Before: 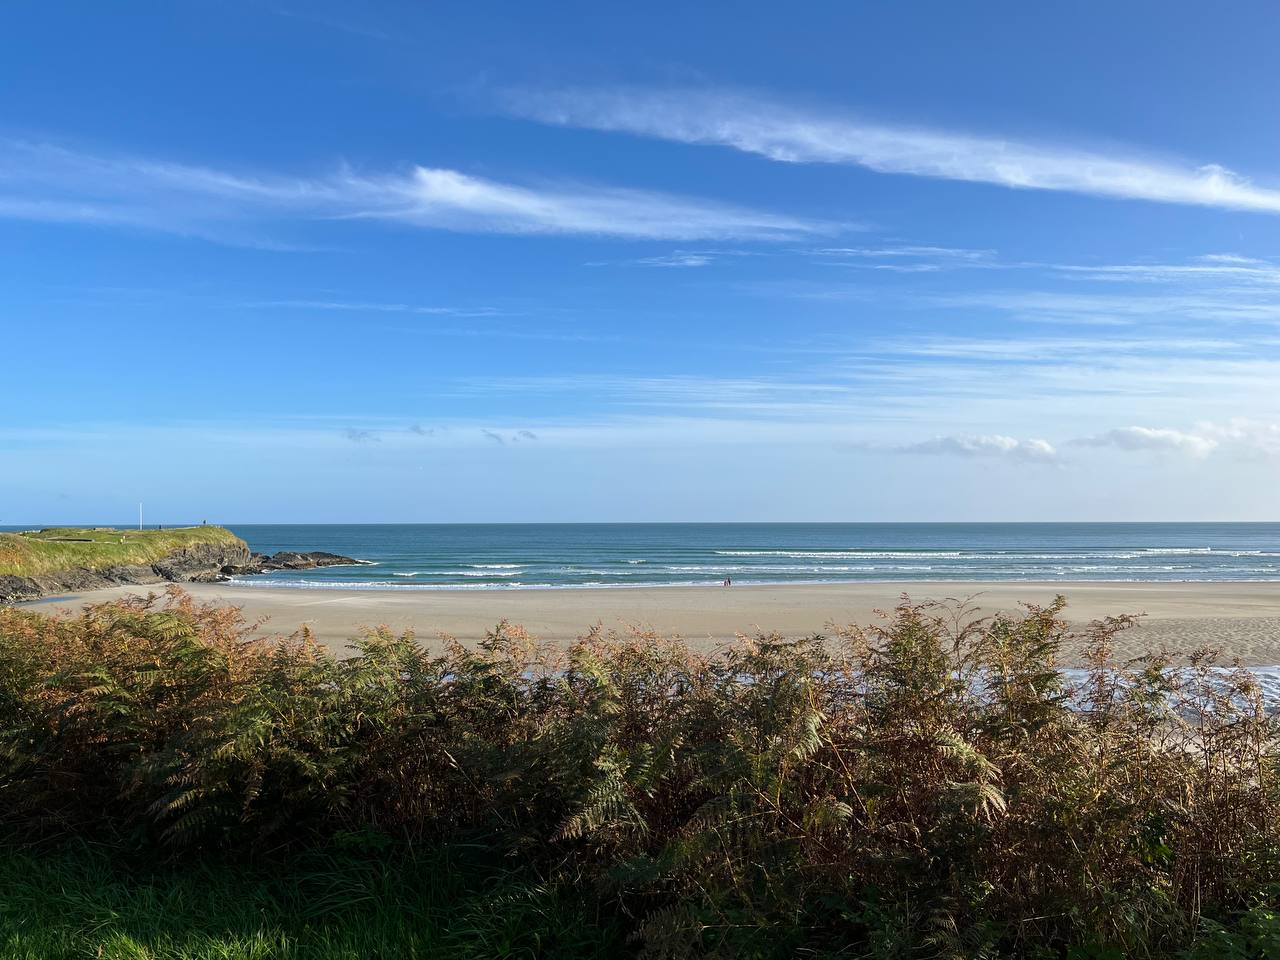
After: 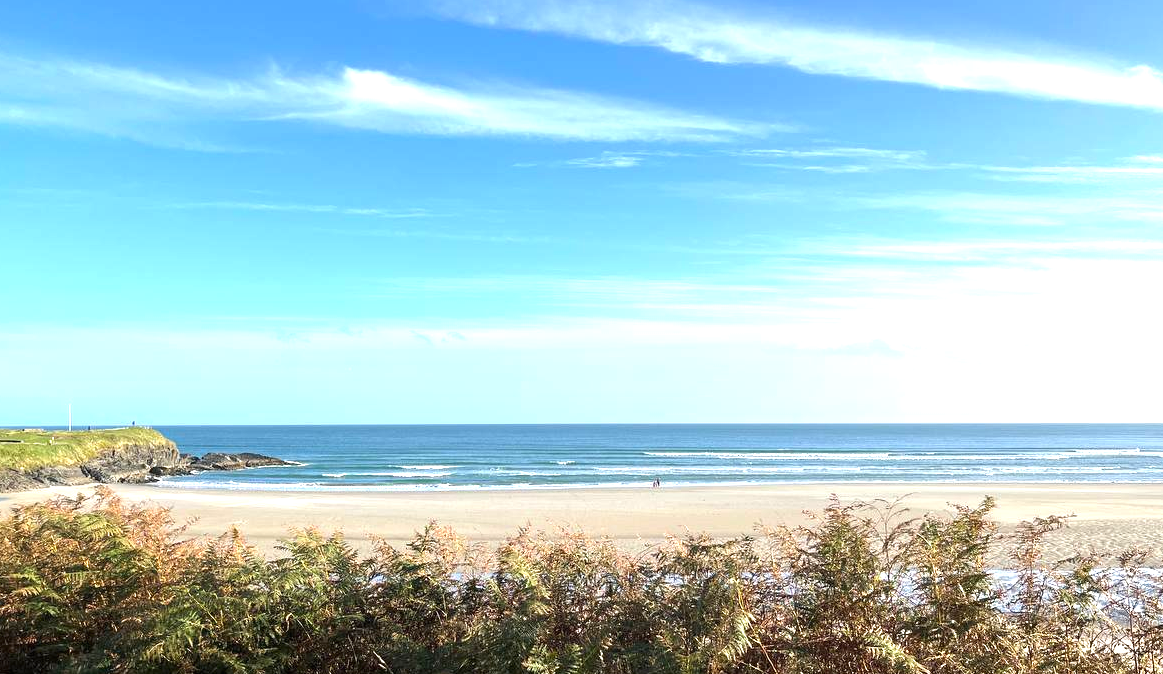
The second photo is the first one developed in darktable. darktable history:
crop: left 5.596%, top 10.314%, right 3.534%, bottom 19.395%
exposure: black level correction 0, exposure 1.1 EV, compensate exposure bias true, compensate highlight preservation false
tone equalizer: on, module defaults
